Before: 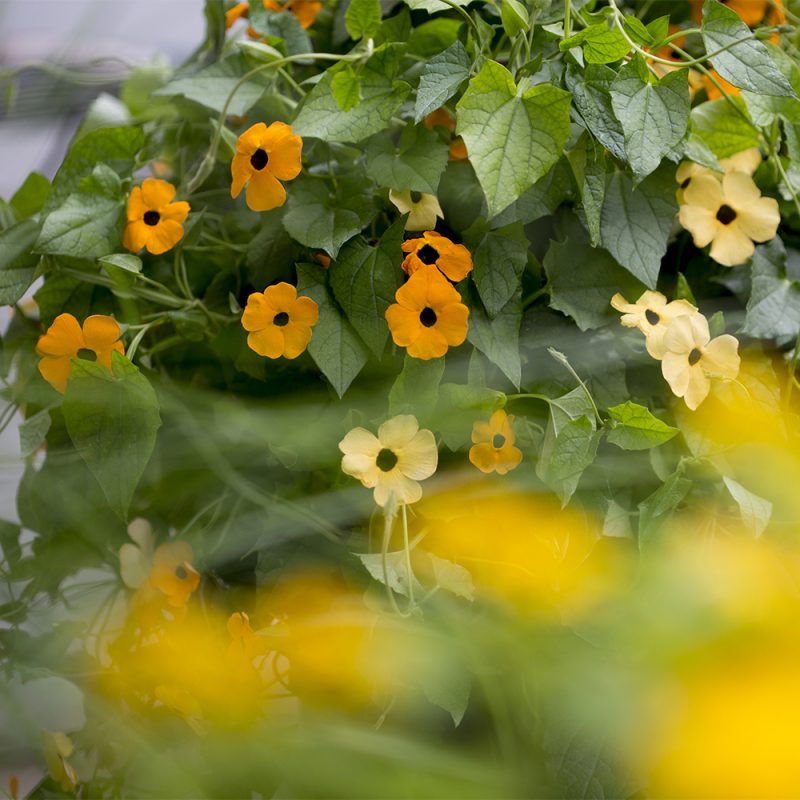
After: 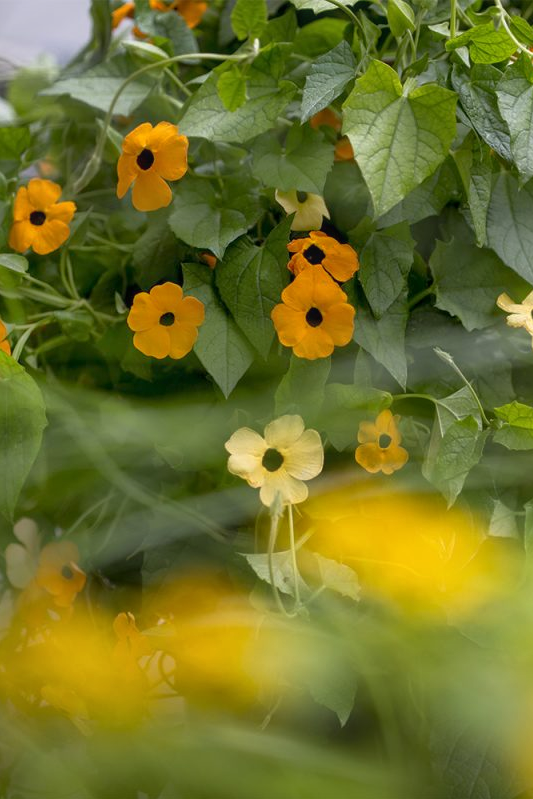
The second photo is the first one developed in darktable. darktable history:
crop and rotate: left 14.292%, right 19.041%
tone equalizer: -7 EV -0.63 EV, -6 EV 1 EV, -5 EV -0.45 EV, -4 EV 0.43 EV, -3 EV 0.41 EV, -2 EV 0.15 EV, -1 EV -0.15 EV, +0 EV -0.39 EV, smoothing diameter 25%, edges refinement/feathering 10, preserve details guided filter
local contrast: detail 110%
